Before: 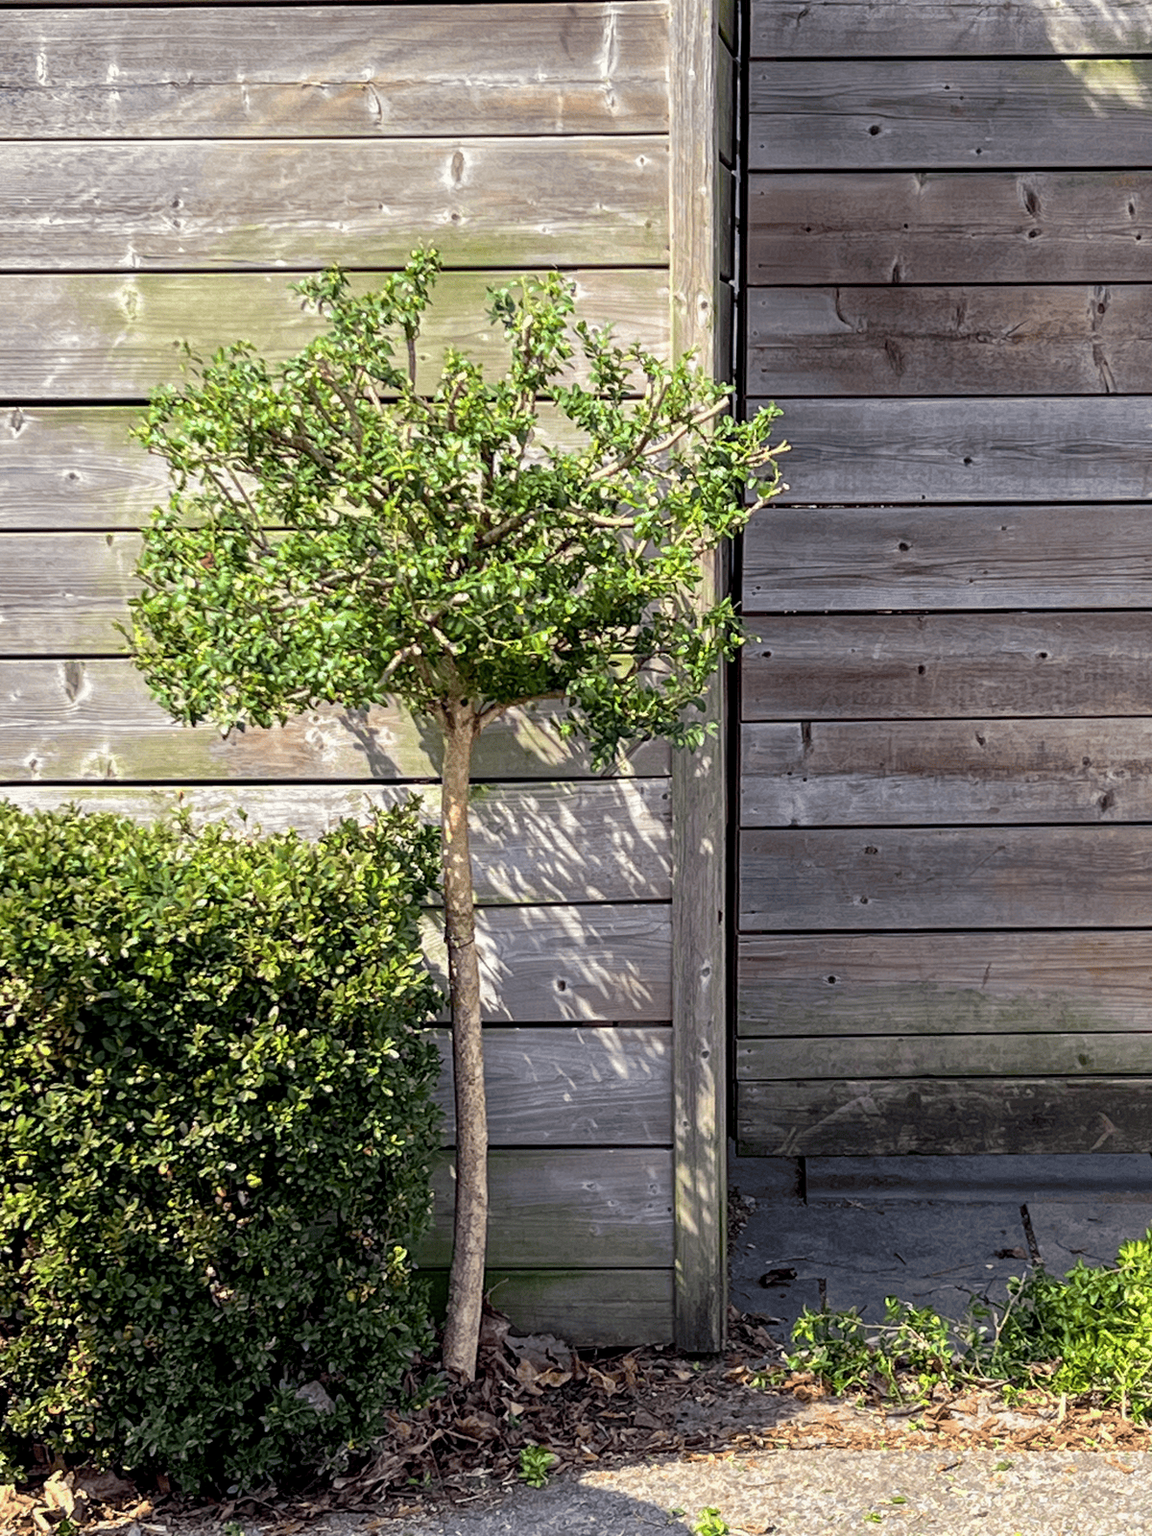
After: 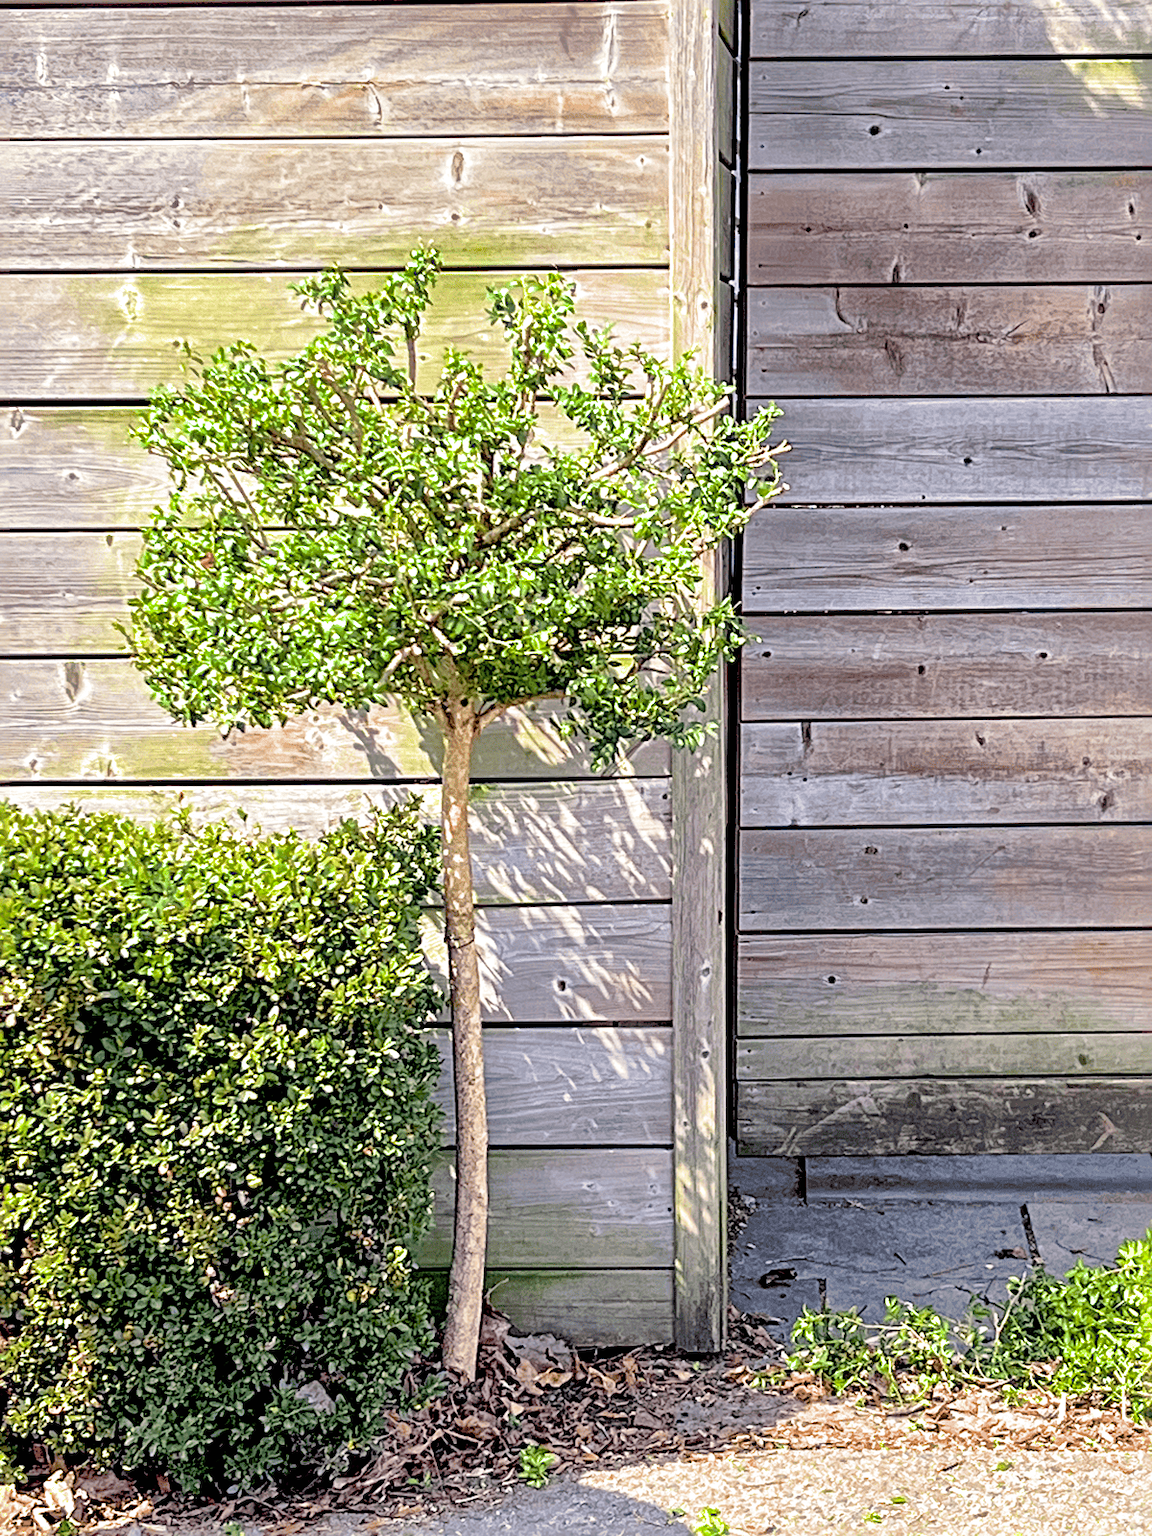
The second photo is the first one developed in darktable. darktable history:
shadows and highlights: shadows 60, highlights -60
sharpen: radius 4
exposure: black level correction 0.001, exposure 1.735 EV, compensate highlight preservation false
filmic rgb: black relative exposure -7.65 EV, white relative exposure 4.56 EV, hardness 3.61, color science v6 (2022)
